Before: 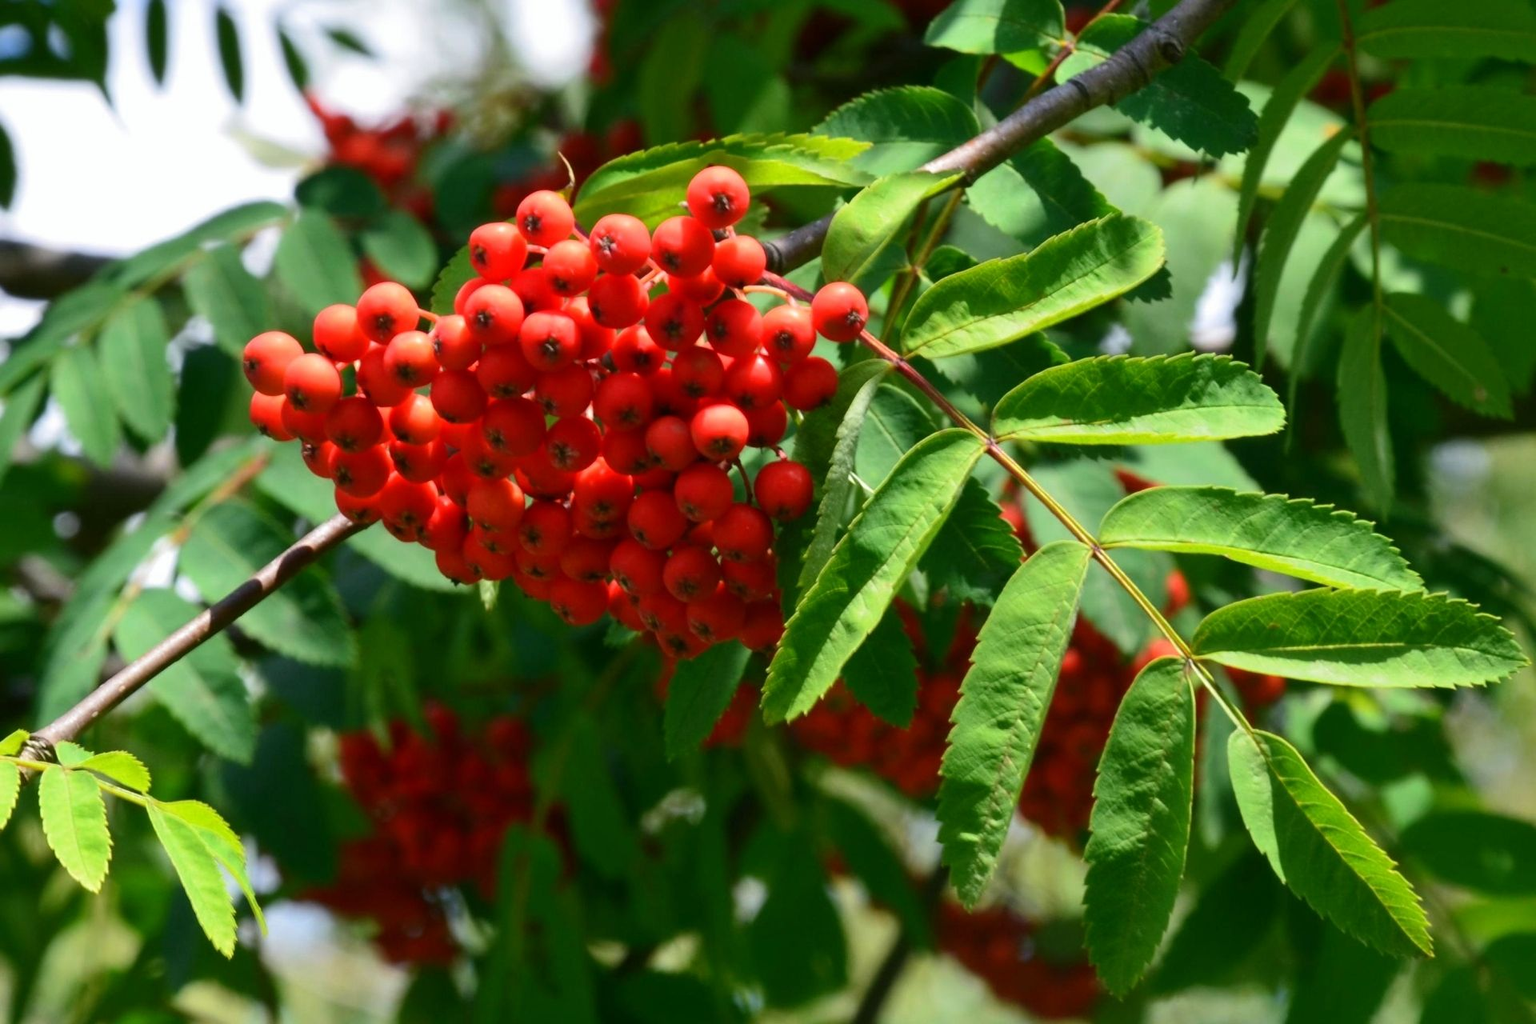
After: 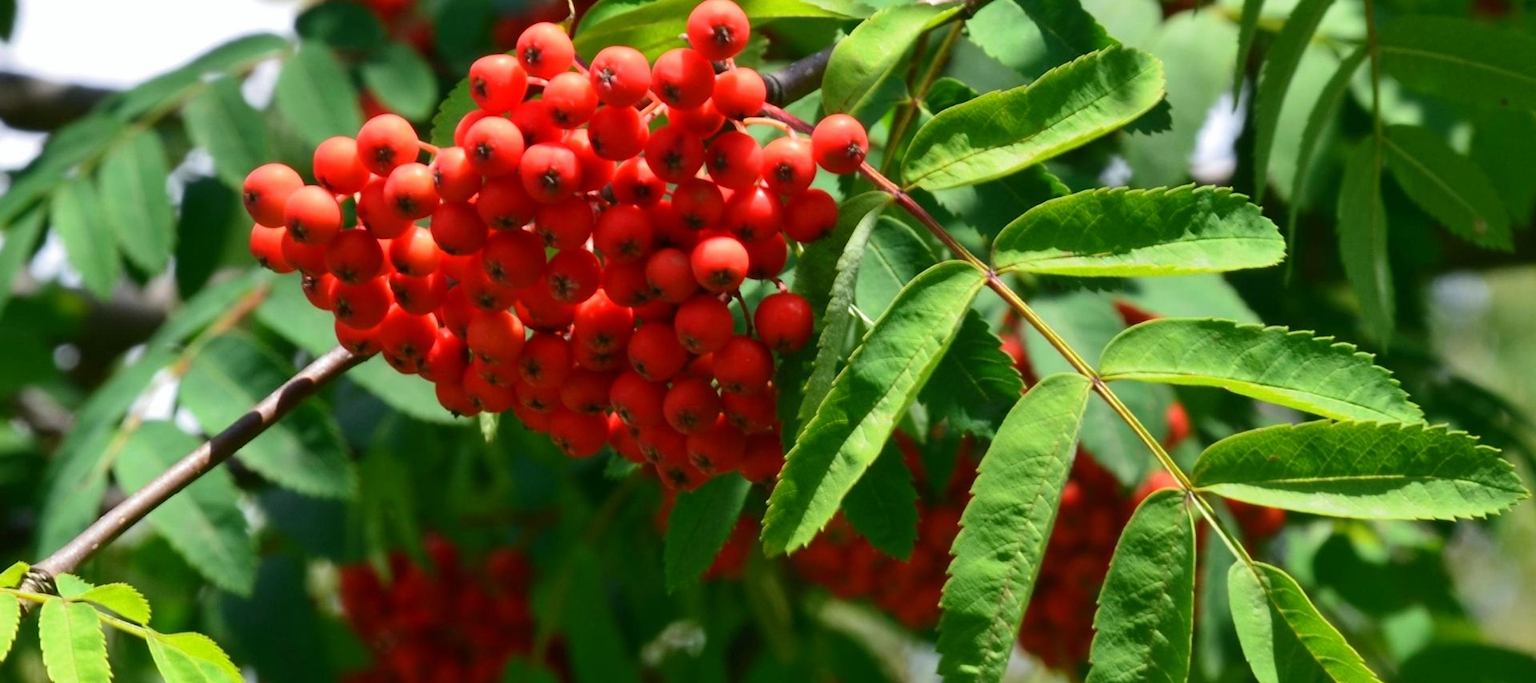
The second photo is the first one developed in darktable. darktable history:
crop: top 16.479%, bottom 16.75%
